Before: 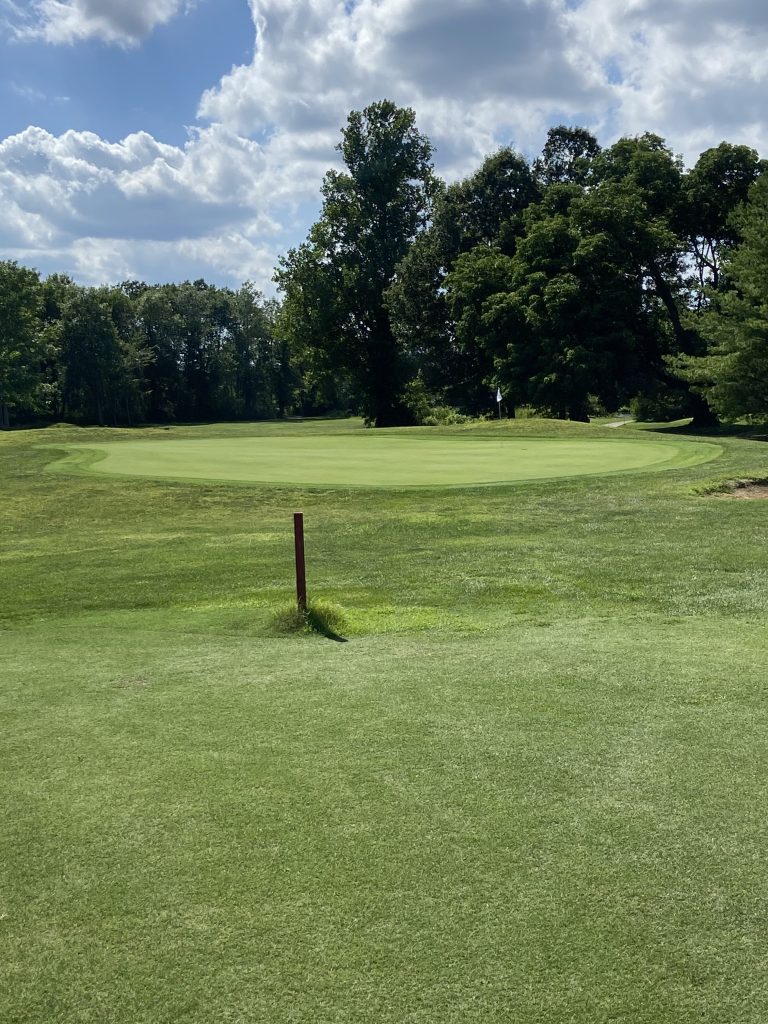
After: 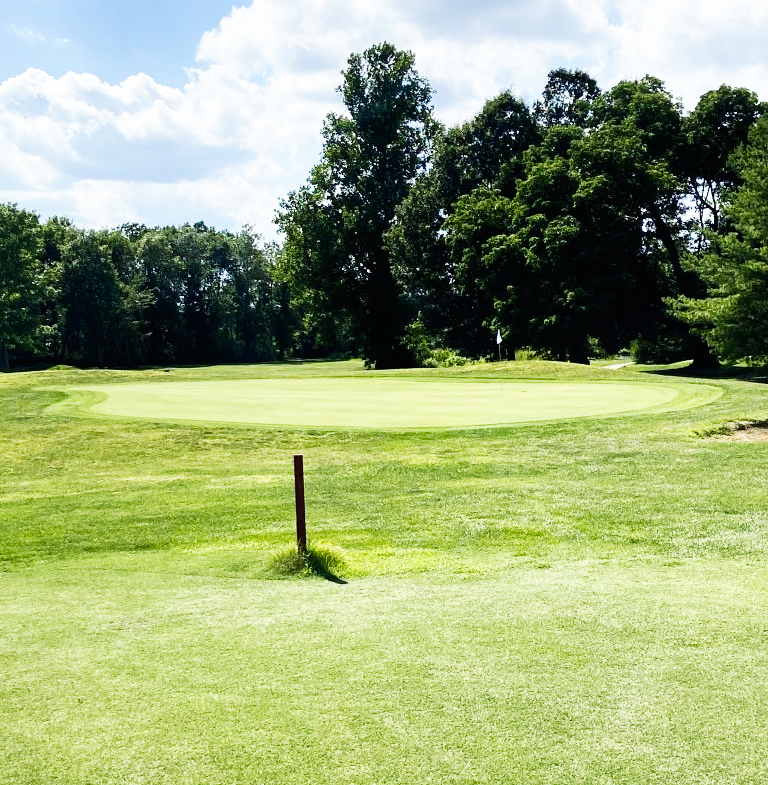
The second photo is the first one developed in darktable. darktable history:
base curve: curves: ch0 [(0, 0) (0.007, 0.004) (0.027, 0.03) (0.046, 0.07) (0.207, 0.54) (0.442, 0.872) (0.673, 0.972) (1, 1)], preserve colors none
crop: top 5.667%, bottom 17.637%
